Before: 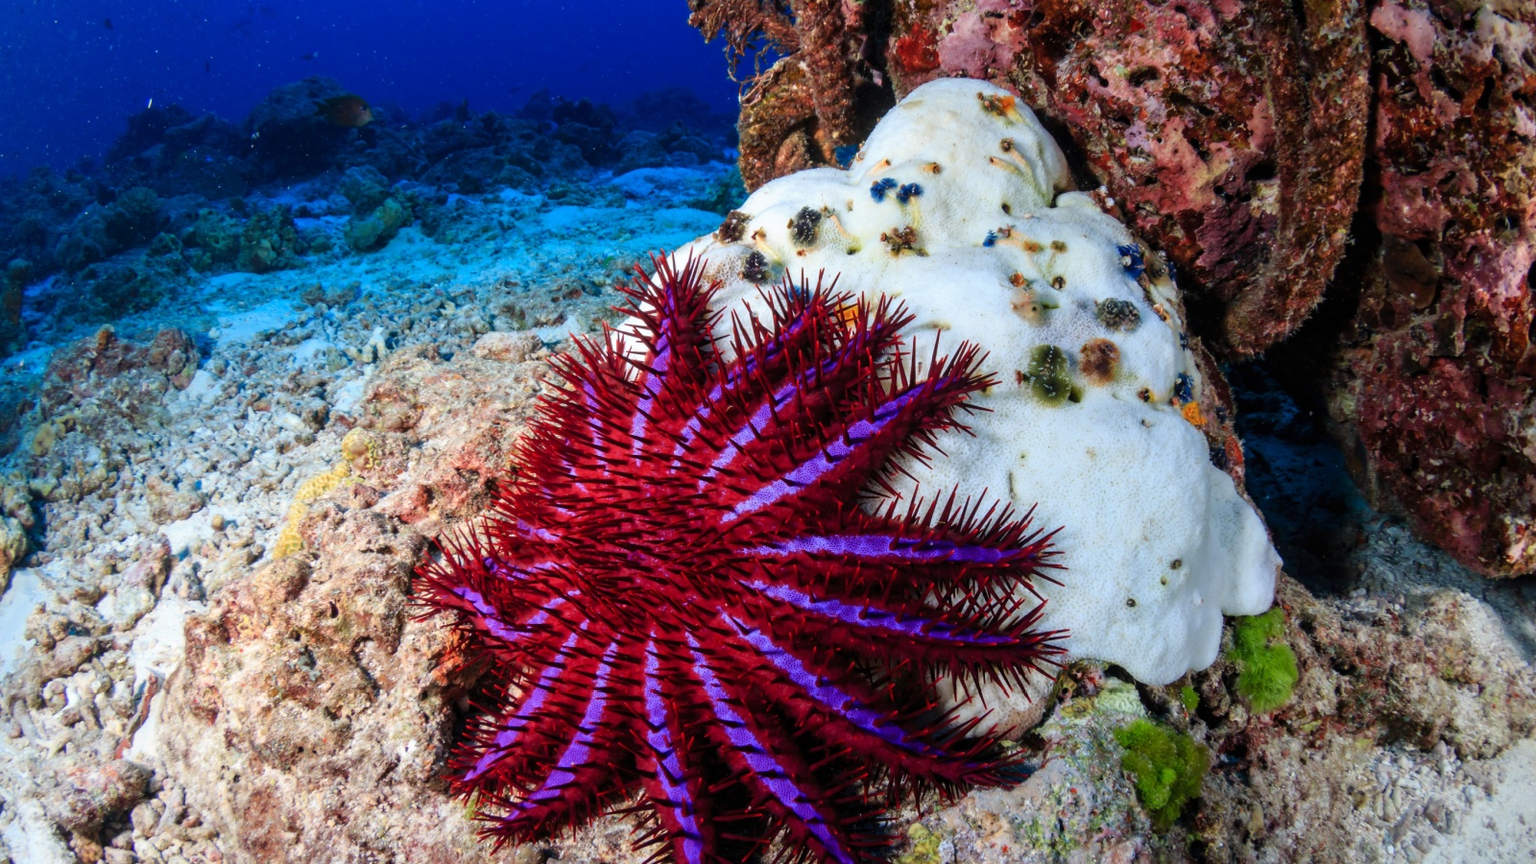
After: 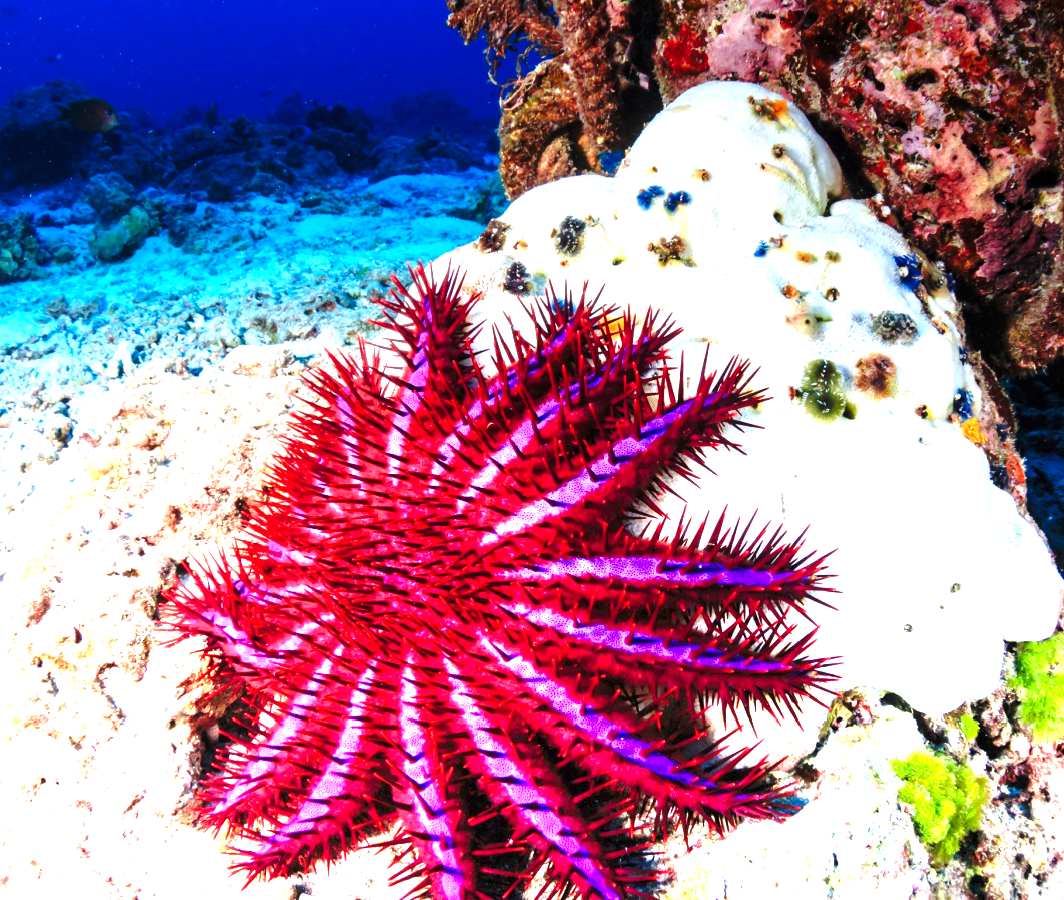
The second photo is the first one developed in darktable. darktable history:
base curve: curves: ch0 [(0, 0) (0.073, 0.04) (0.157, 0.139) (0.492, 0.492) (0.758, 0.758) (1, 1)], preserve colors none
graduated density: density -3.9 EV
crop: left 16.899%, right 16.556%
exposure: exposure 0.77 EV, compensate highlight preservation false
